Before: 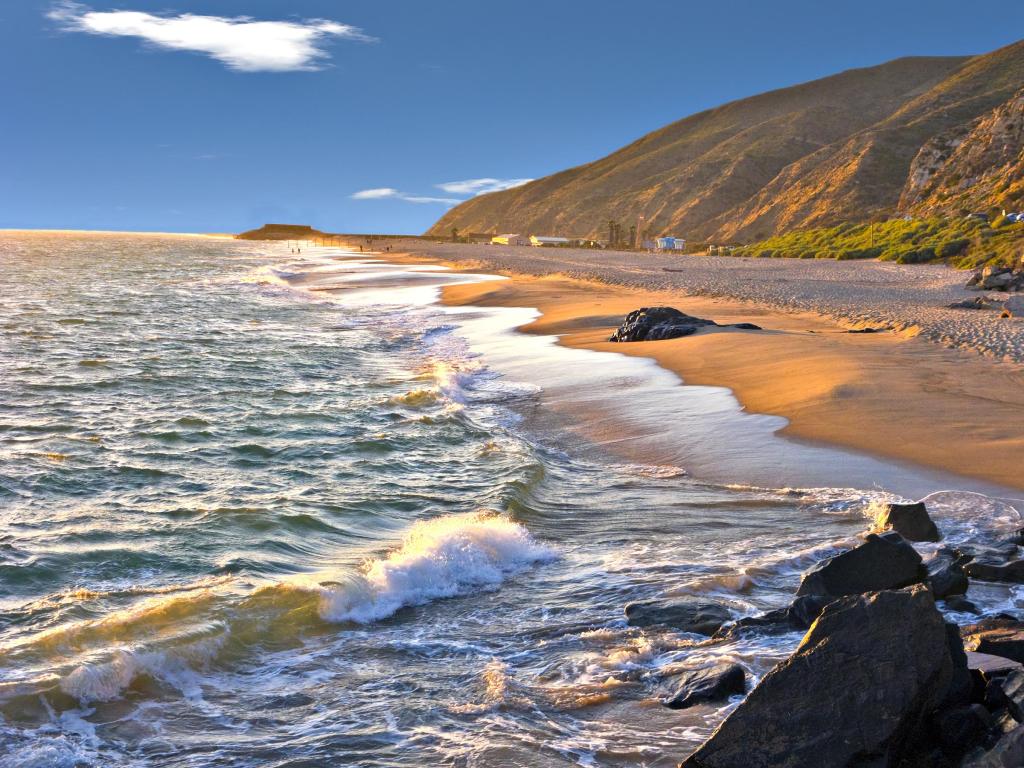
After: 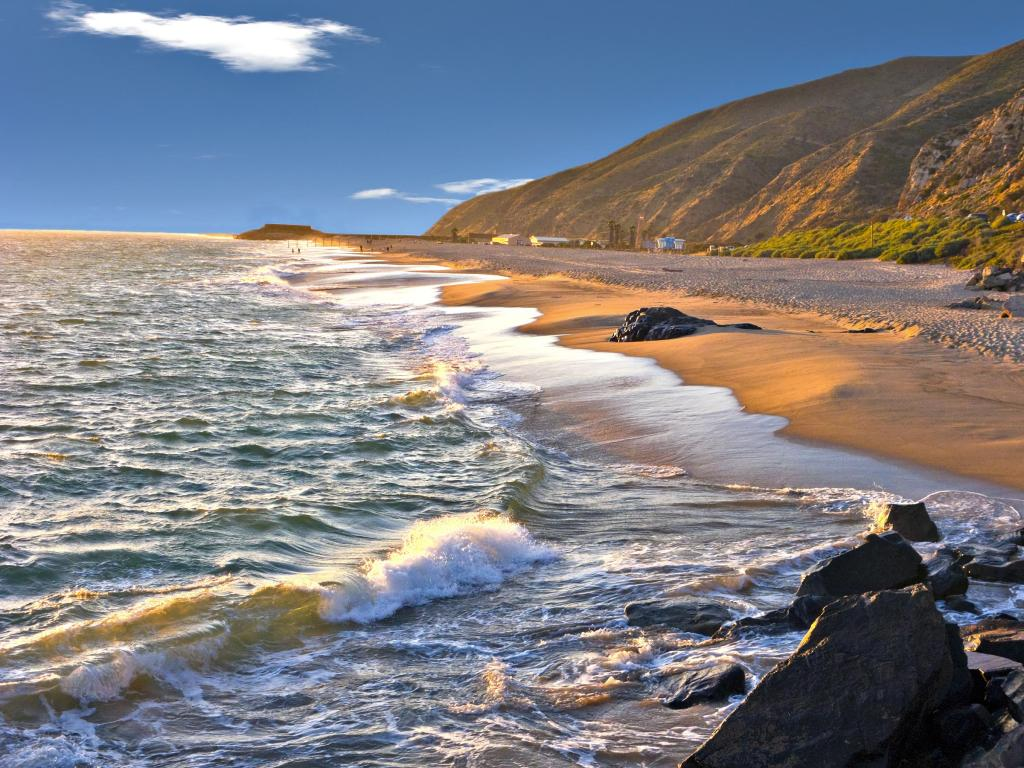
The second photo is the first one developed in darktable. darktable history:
base curve: curves: ch0 [(0, 0) (0.303, 0.277) (1, 1)]
